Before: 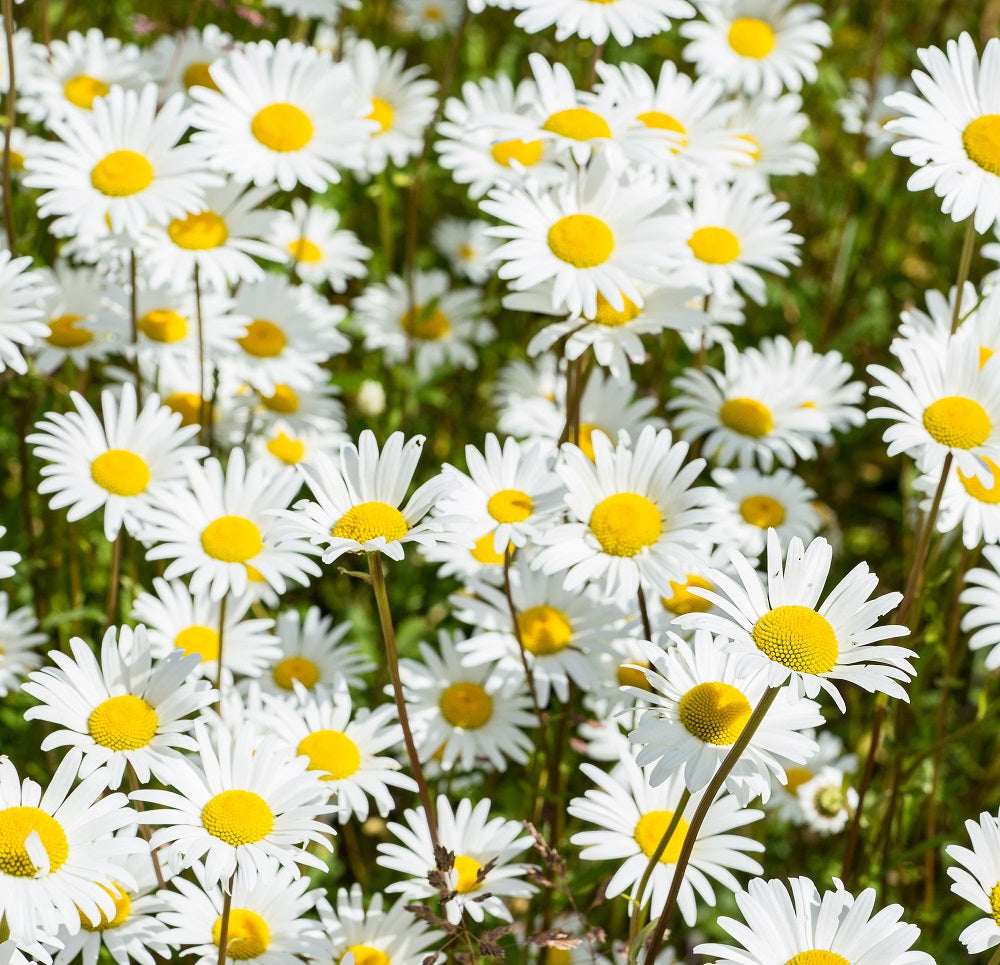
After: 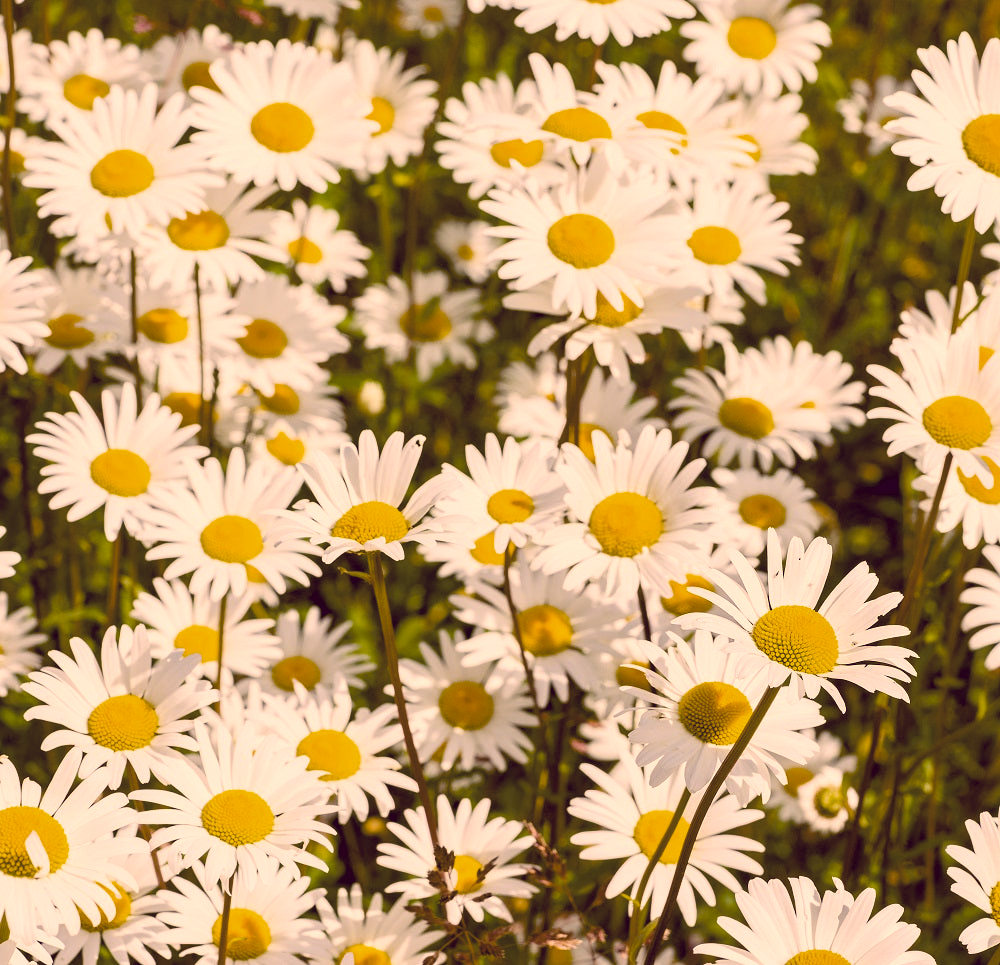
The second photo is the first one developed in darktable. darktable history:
color balance rgb: global offset › chroma 0.399%, global offset › hue 35.26°, linear chroma grading › global chroma 0.519%, perceptual saturation grading › global saturation 25.339%, saturation formula JzAzBz (2021)
color correction: highlights a* 20.08, highlights b* 27.44, shadows a* 3.29, shadows b* -16.72, saturation 0.726
sharpen: radius 2.855, amount 0.858, threshold 47.222
tone equalizer: -8 EV 0.079 EV
